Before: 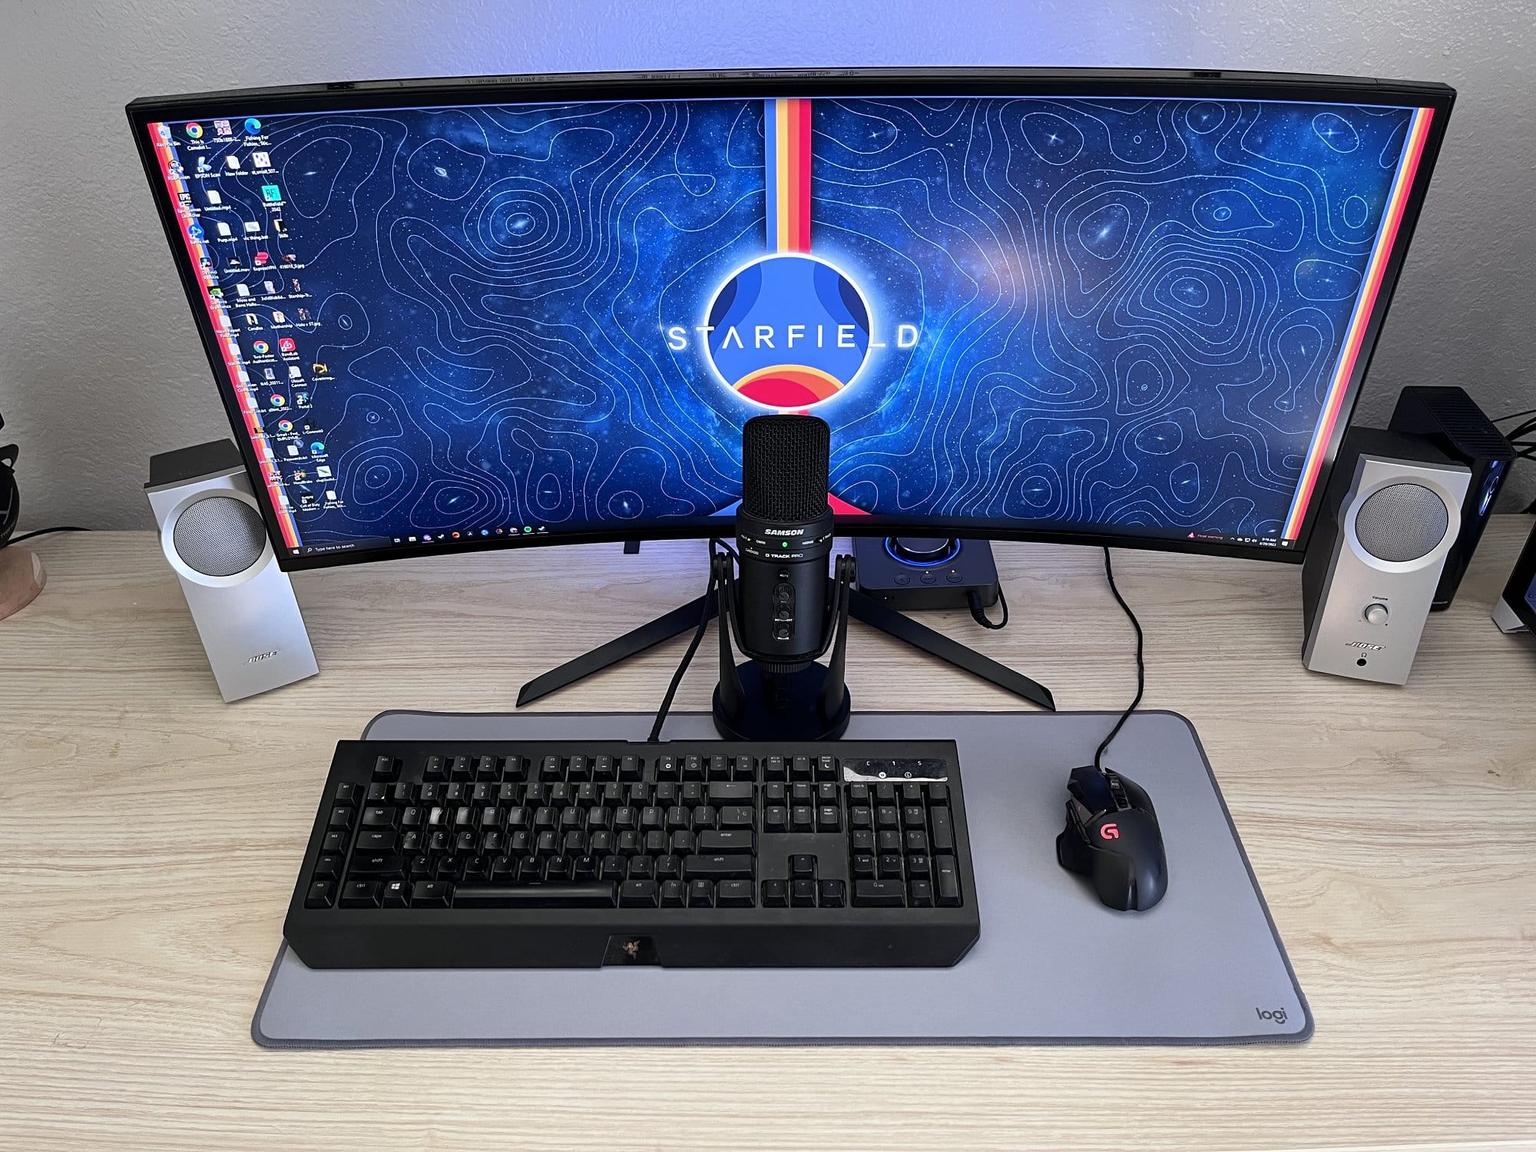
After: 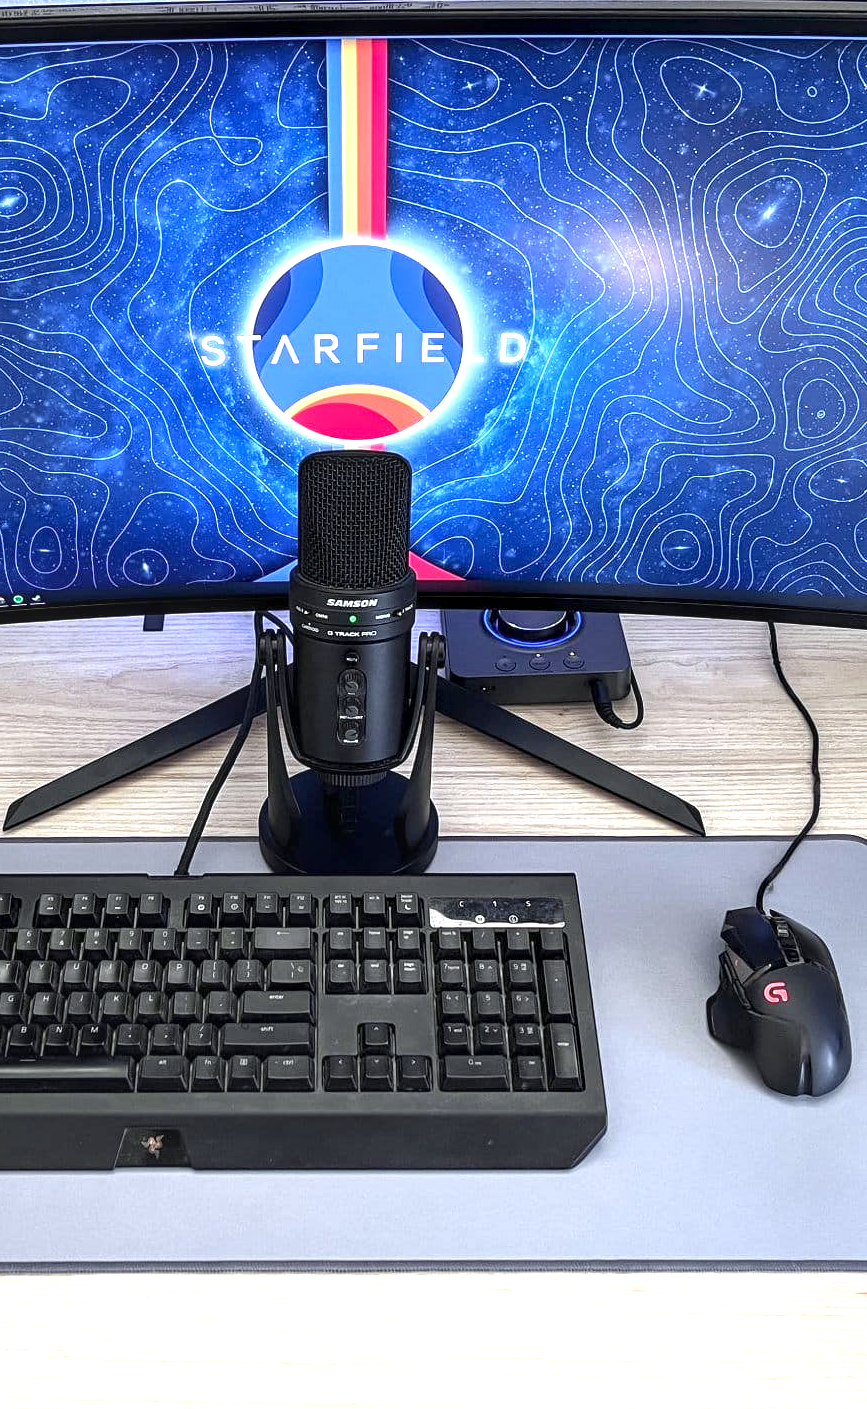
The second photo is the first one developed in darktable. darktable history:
local contrast: detail 130%
exposure: black level correction 0, exposure 1 EV, compensate exposure bias true, compensate highlight preservation false
white balance: red 0.978, blue 0.999
crop: left 33.452%, top 6.025%, right 23.155%
